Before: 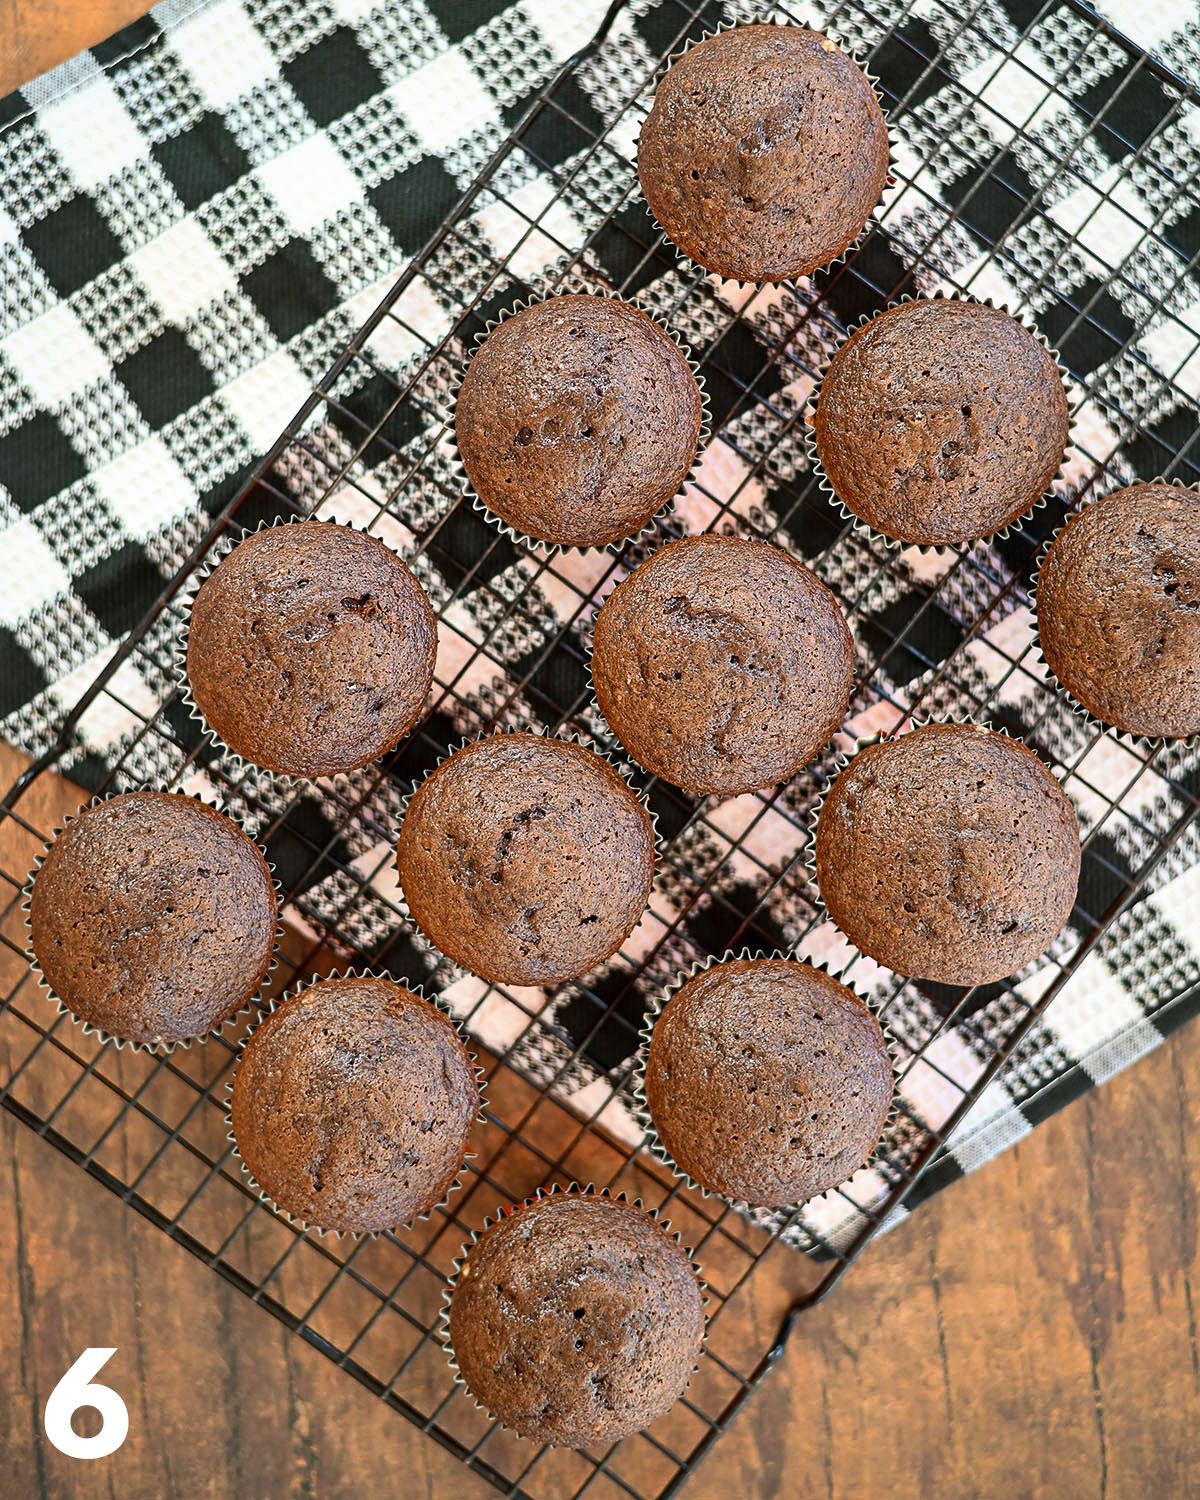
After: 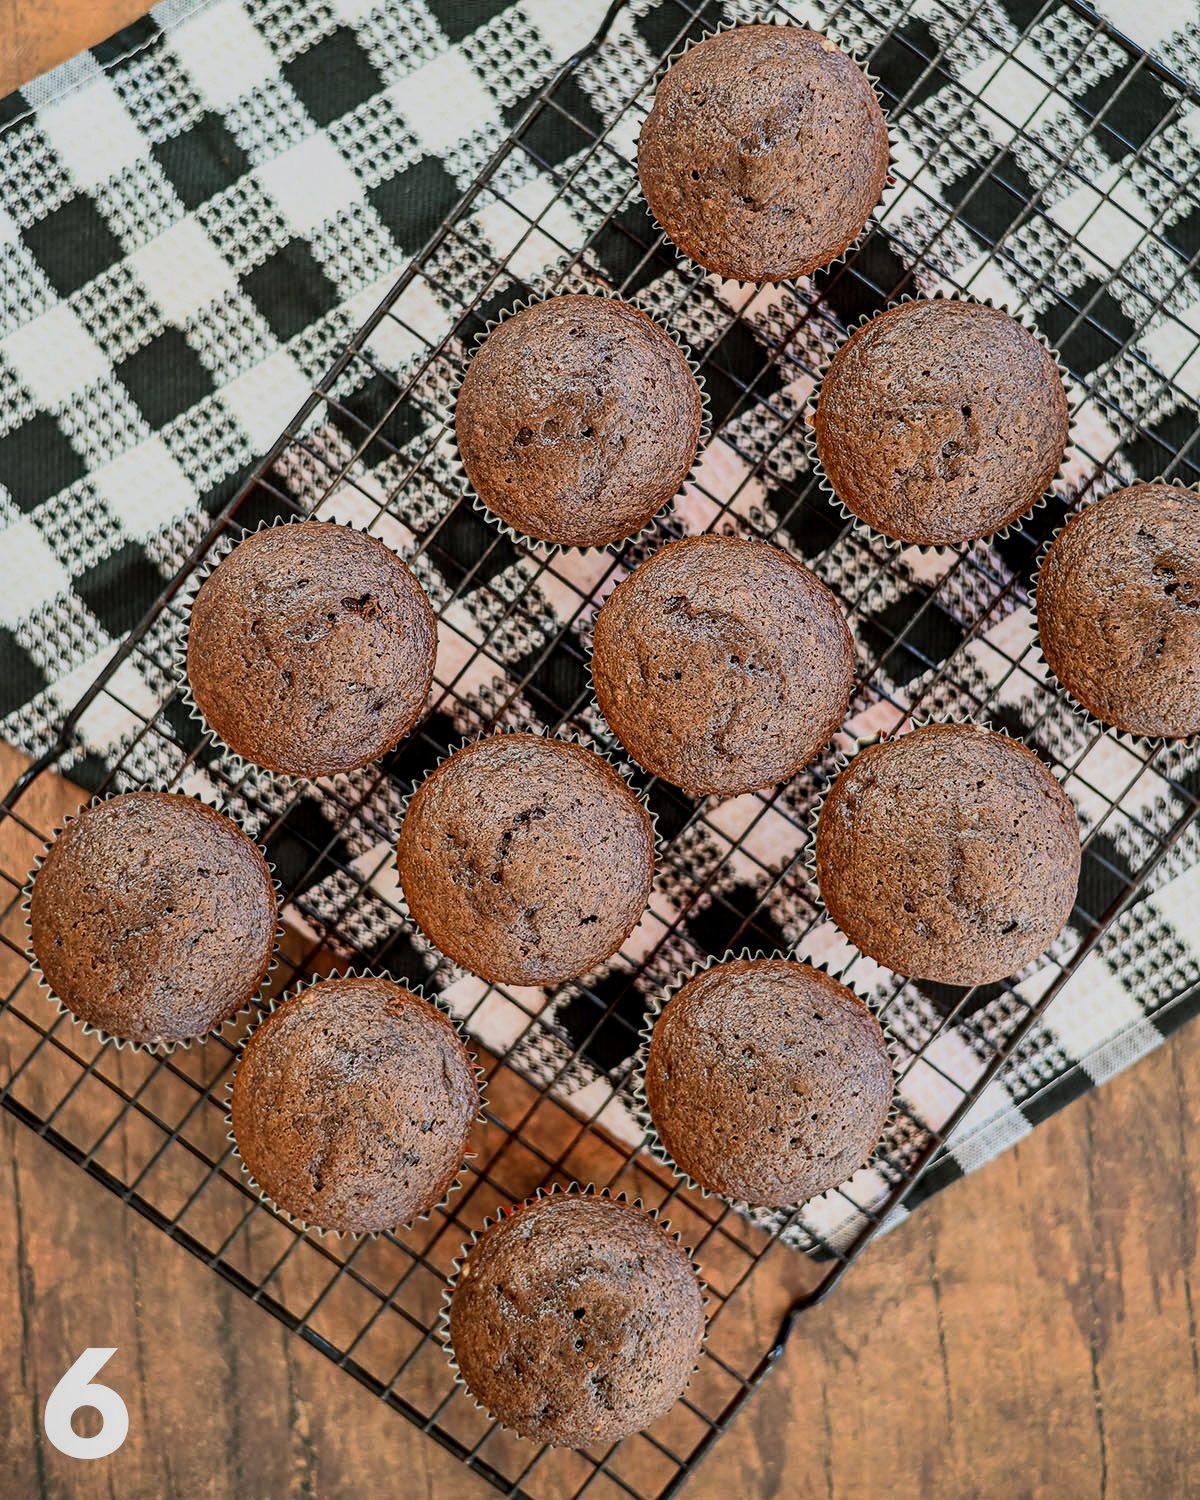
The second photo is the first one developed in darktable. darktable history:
filmic rgb: black relative exposure -16 EV, white relative exposure 4.97 EV, hardness 6.25
local contrast: on, module defaults
